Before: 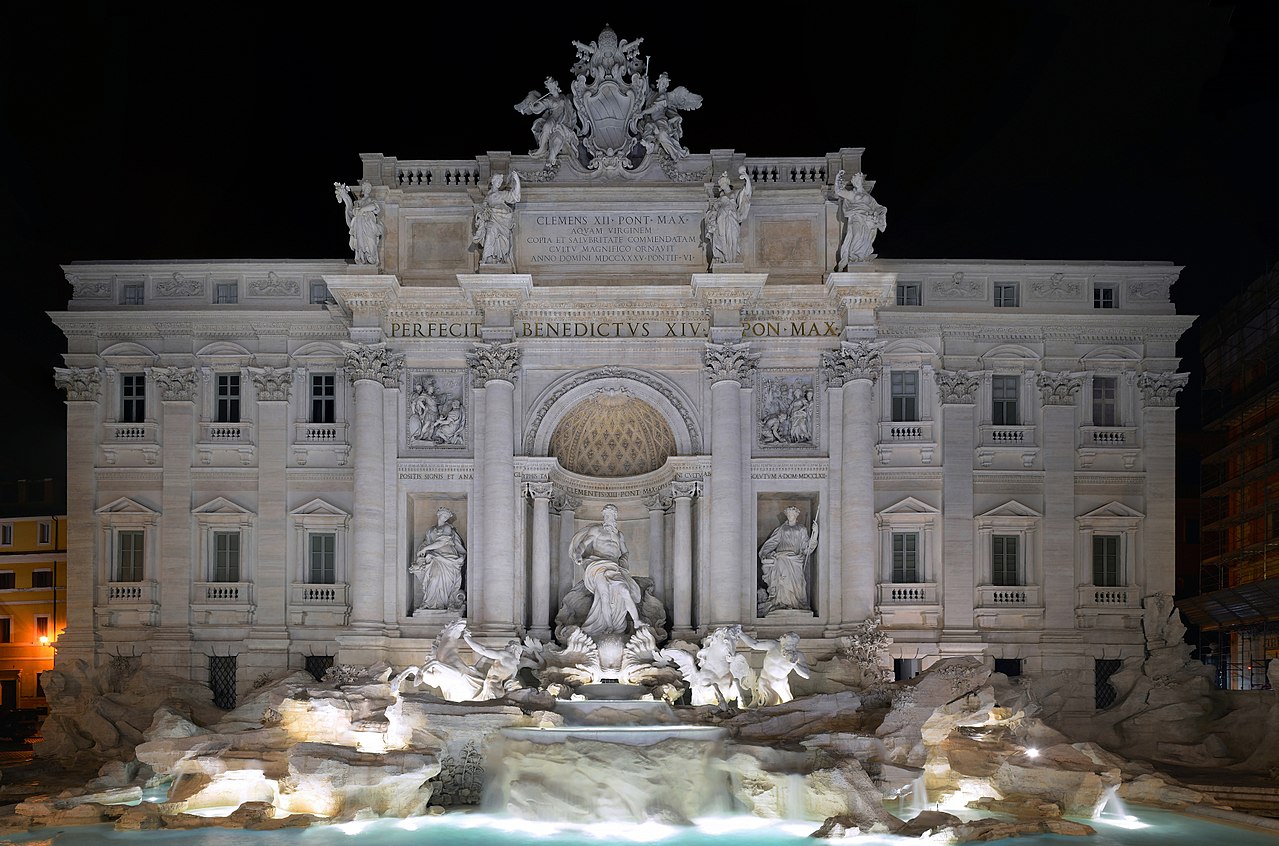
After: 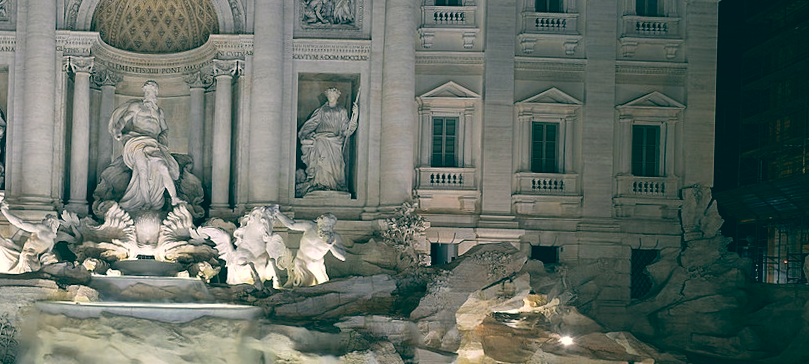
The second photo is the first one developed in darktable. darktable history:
color balance: lift [1.005, 0.99, 1.007, 1.01], gamma [1, 0.979, 1.011, 1.021], gain [0.923, 1.098, 1.025, 0.902], input saturation 90.45%, contrast 7.73%, output saturation 105.91%
crop and rotate: left 35.509%, top 50.238%, bottom 4.934%
rotate and perspective: rotation 1.57°, crop left 0.018, crop right 0.982, crop top 0.039, crop bottom 0.961
